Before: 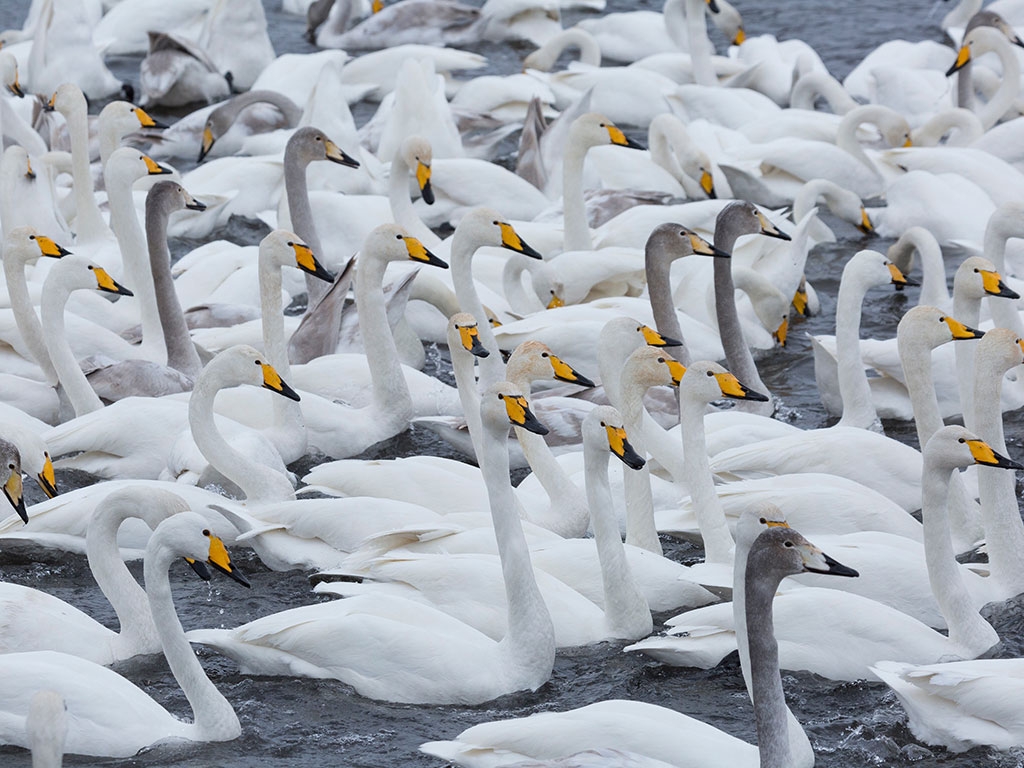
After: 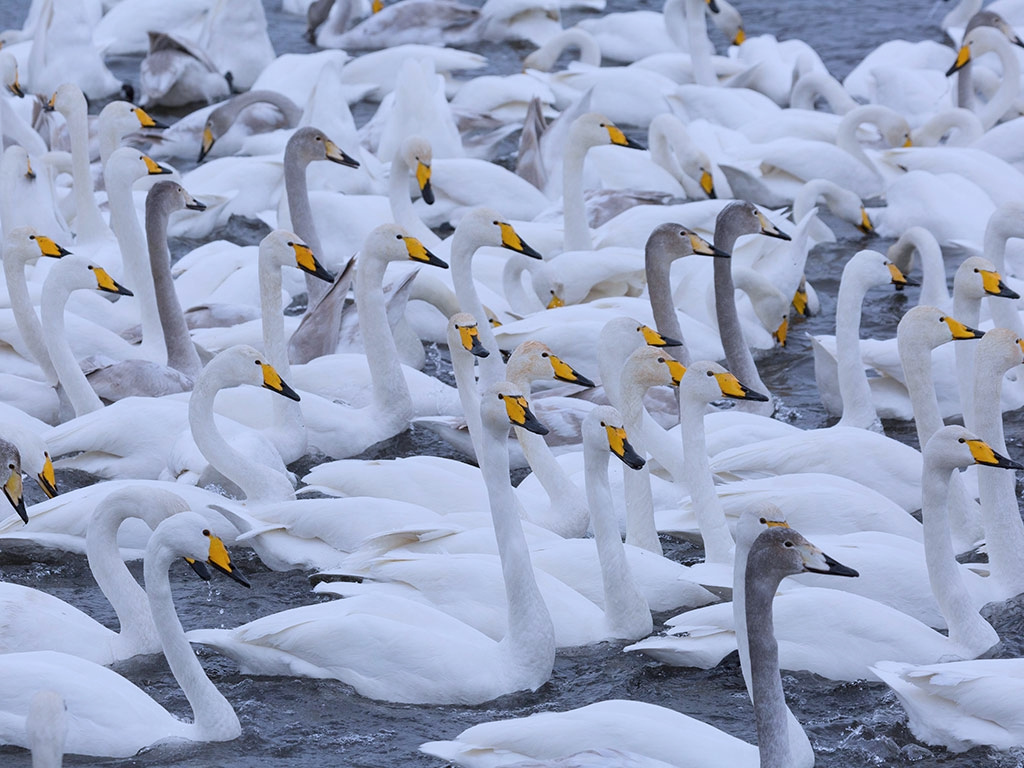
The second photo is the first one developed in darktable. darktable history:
white balance: red 0.967, blue 1.119, emerald 0.756
color balance rgb: contrast -10%
